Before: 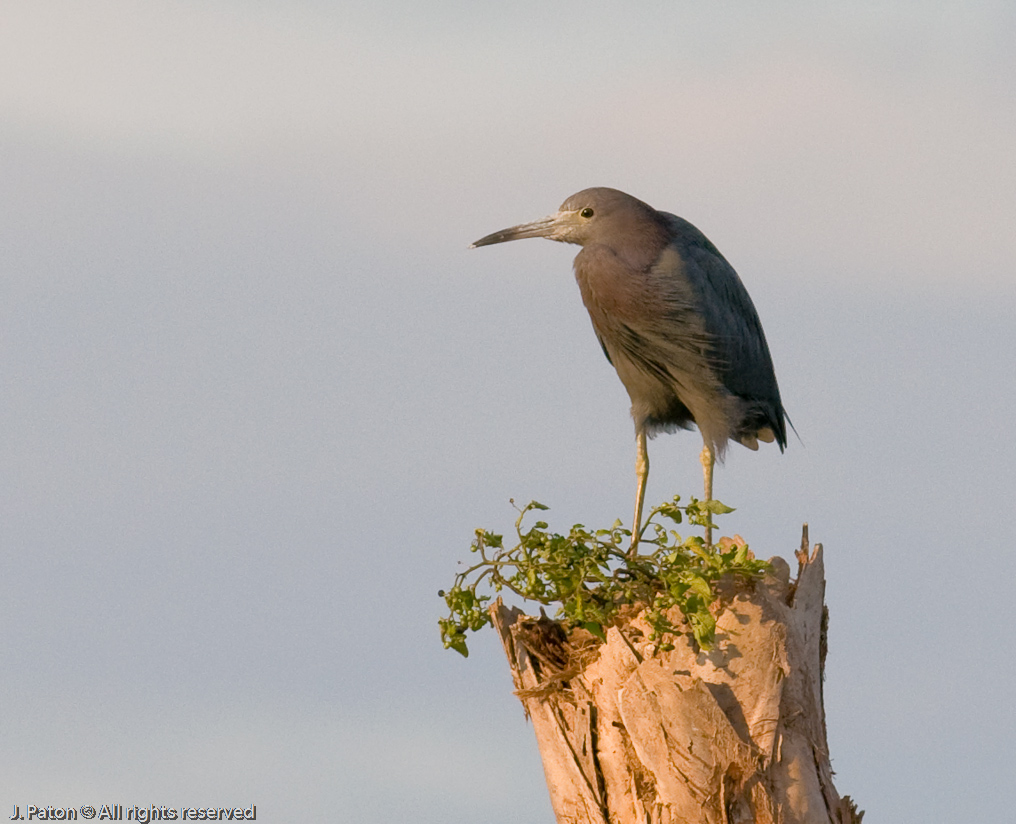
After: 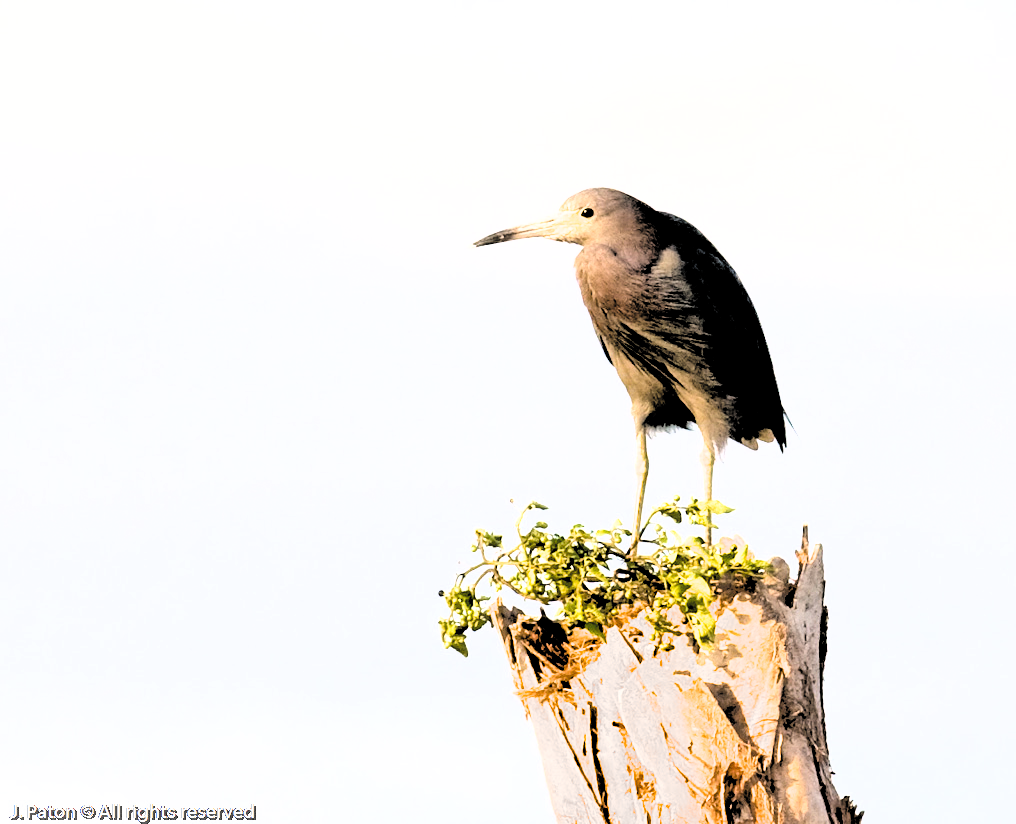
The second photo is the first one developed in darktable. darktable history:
filmic rgb: middle gray luminance 13.55%, black relative exposure -1.97 EV, white relative exposure 3.1 EV, threshold 6 EV, target black luminance 0%, hardness 1.79, latitude 59.23%, contrast 1.728, highlights saturation mix 5%, shadows ↔ highlights balance -37.52%, add noise in highlights 0, color science v3 (2019), use custom middle-gray values true, iterations of high-quality reconstruction 0, contrast in highlights soft, enable highlight reconstruction true
rgb curve: curves: ch0 [(0, 0) (0.21, 0.15) (0.24, 0.21) (0.5, 0.75) (0.75, 0.96) (0.89, 0.99) (1, 1)]; ch1 [(0, 0.02) (0.21, 0.13) (0.25, 0.2) (0.5, 0.67) (0.75, 0.9) (0.89, 0.97) (1, 1)]; ch2 [(0, 0.02) (0.21, 0.13) (0.25, 0.2) (0.5, 0.67) (0.75, 0.9) (0.89, 0.97) (1, 1)], compensate middle gray true
